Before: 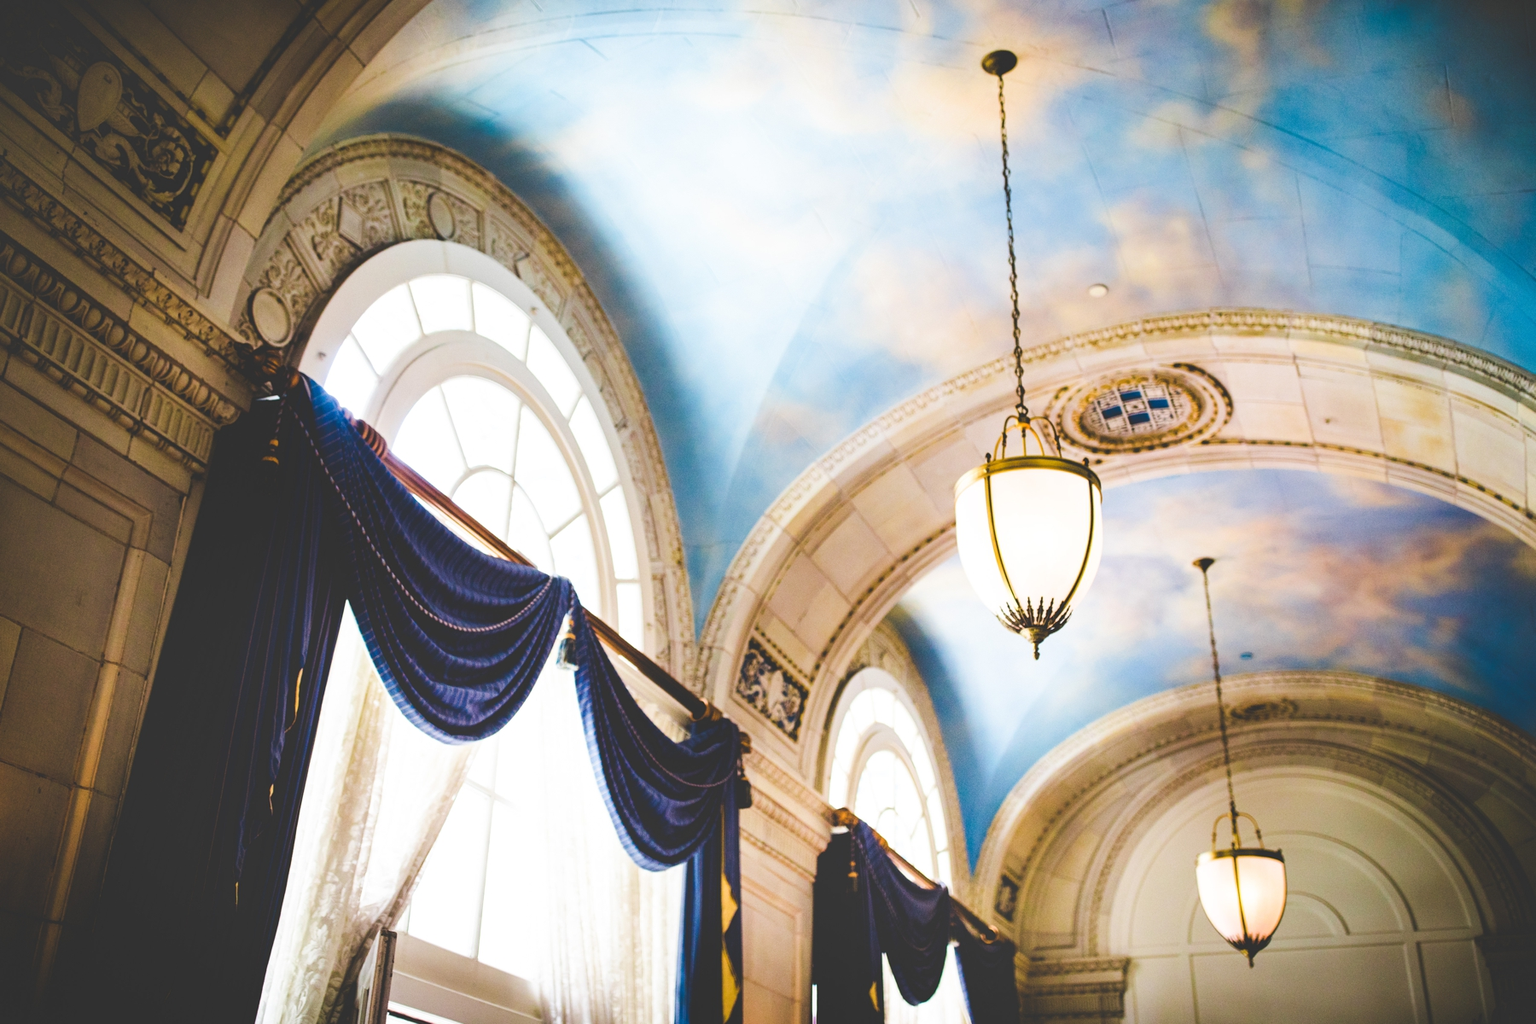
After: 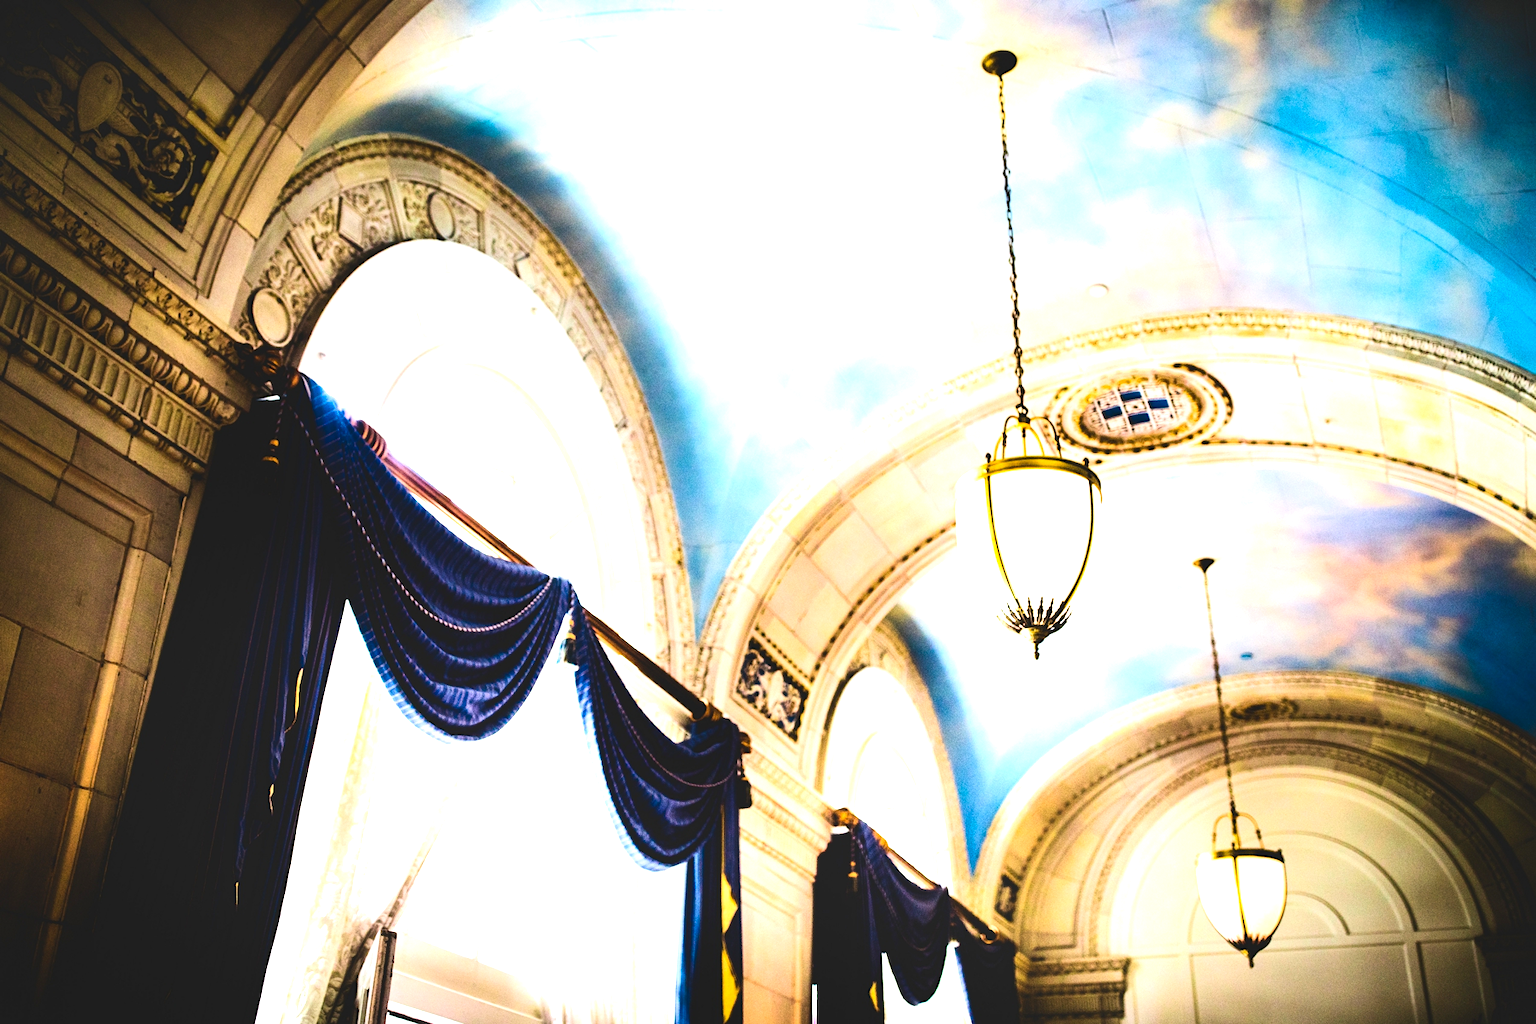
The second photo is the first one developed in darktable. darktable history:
contrast brightness saturation: contrast 0.242, brightness -0.229, saturation 0.141
exposure: black level correction 0, exposure 1.001 EV, compensate exposure bias true, compensate highlight preservation false
